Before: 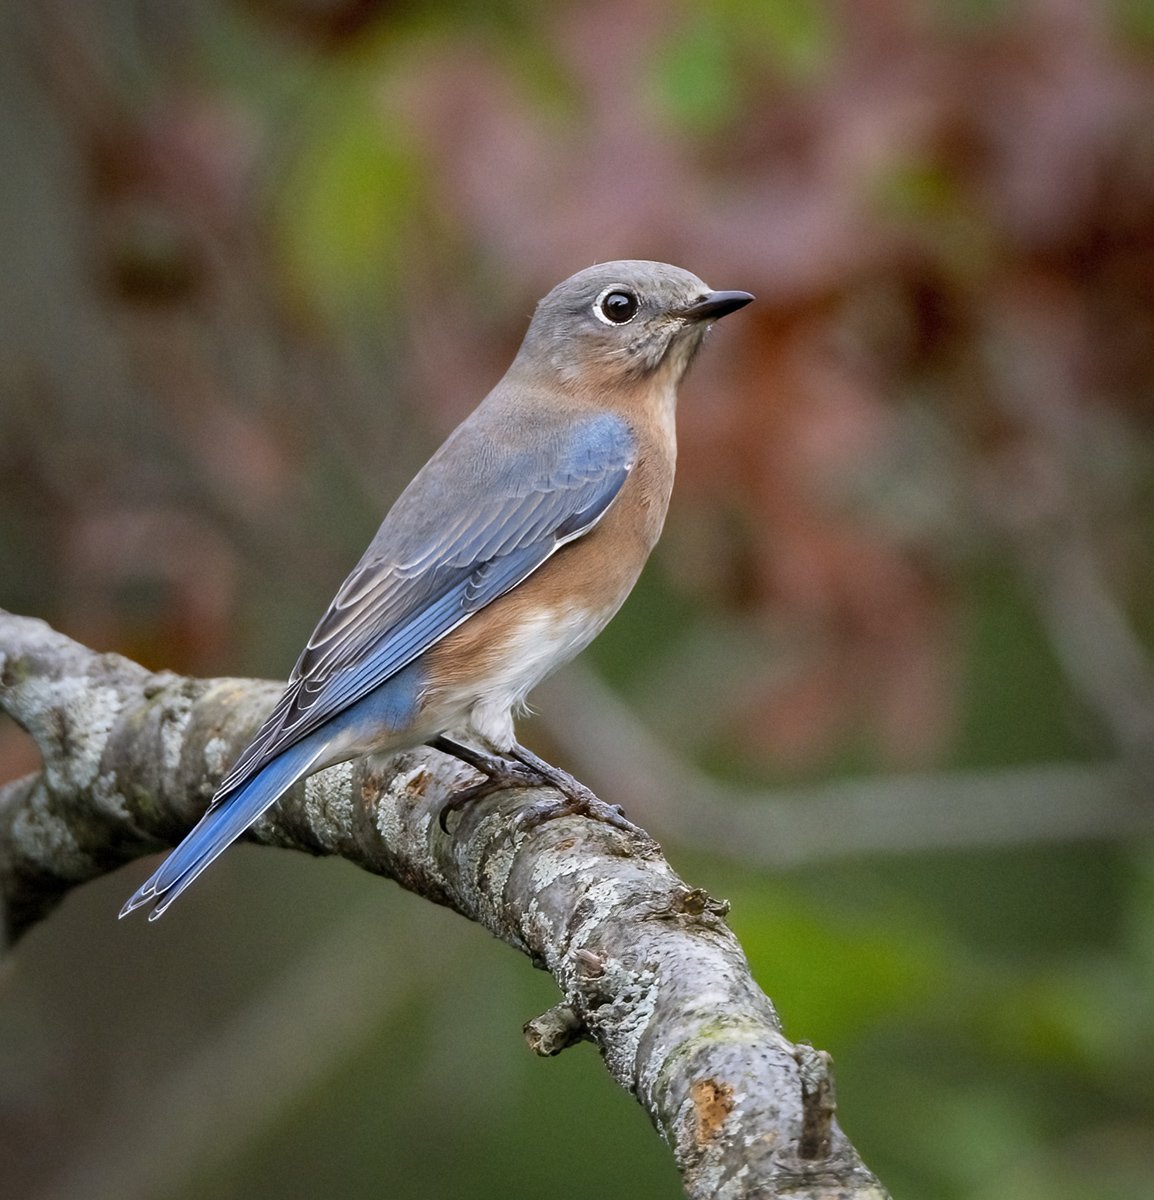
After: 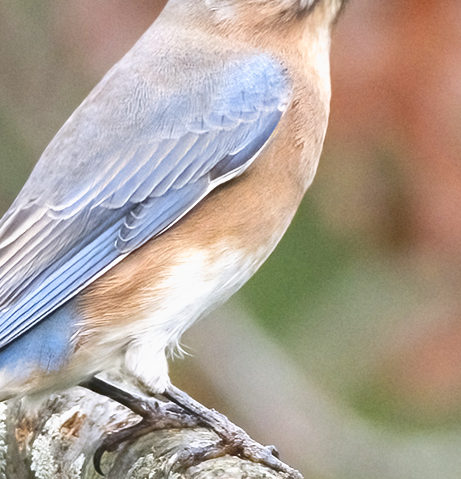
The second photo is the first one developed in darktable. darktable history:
crop: left 30%, top 30%, right 30%, bottom 30%
tone curve: curves: ch0 [(0, 0) (0.003, 0.115) (0.011, 0.133) (0.025, 0.157) (0.044, 0.182) (0.069, 0.209) (0.1, 0.239) (0.136, 0.279) (0.177, 0.326) (0.224, 0.379) (0.277, 0.436) (0.335, 0.507) (0.399, 0.587) (0.468, 0.671) (0.543, 0.75) (0.623, 0.837) (0.709, 0.916) (0.801, 0.978) (0.898, 0.985) (1, 1)], preserve colors none
